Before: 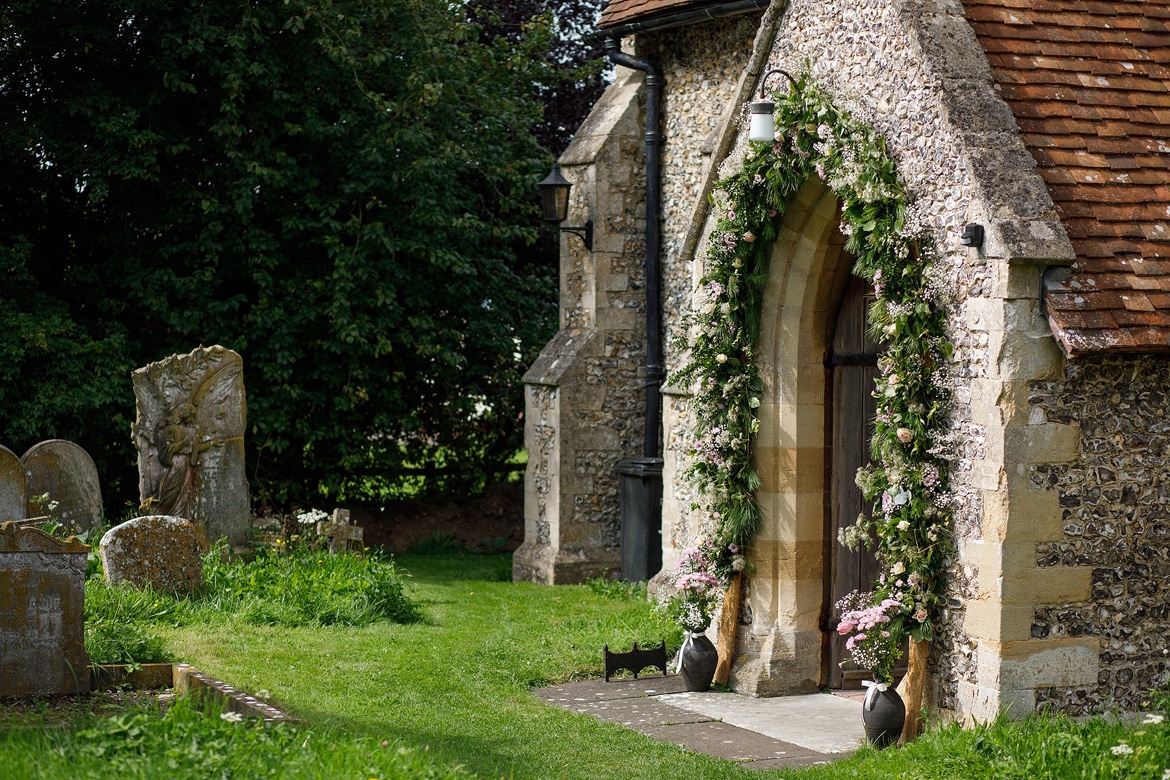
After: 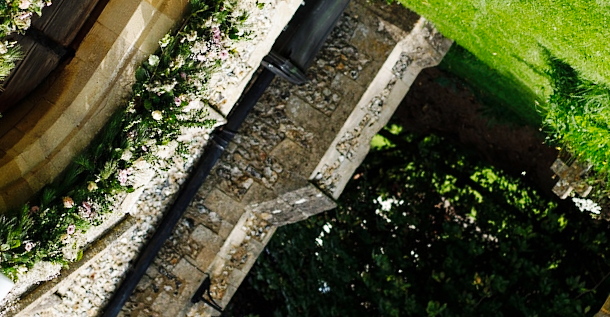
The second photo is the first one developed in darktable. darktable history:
crop and rotate: angle 147.06°, left 9.152%, top 15.611%, right 4.445%, bottom 17.113%
sharpen: radius 5.35, amount 0.312, threshold 26.275
base curve: curves: ch0 [(0, 0) (0.032, 0.025) (0.121, 0.166) (0.206, 0.329) (0.605, 0.79) (1, 1)], preserve colors none
